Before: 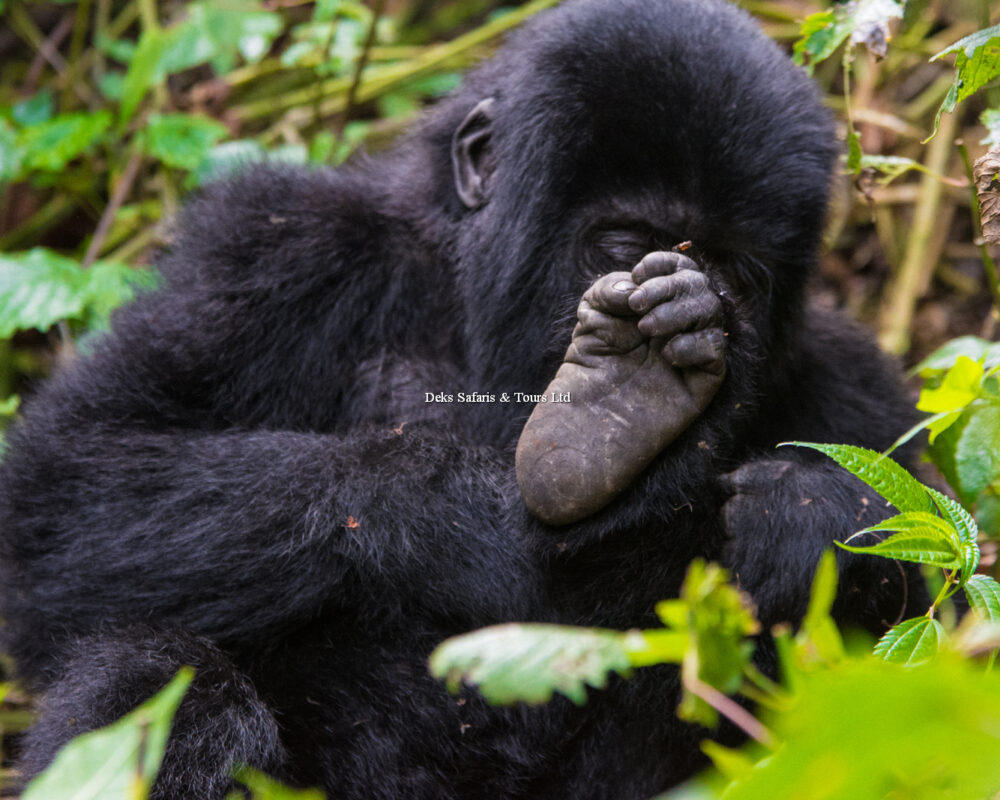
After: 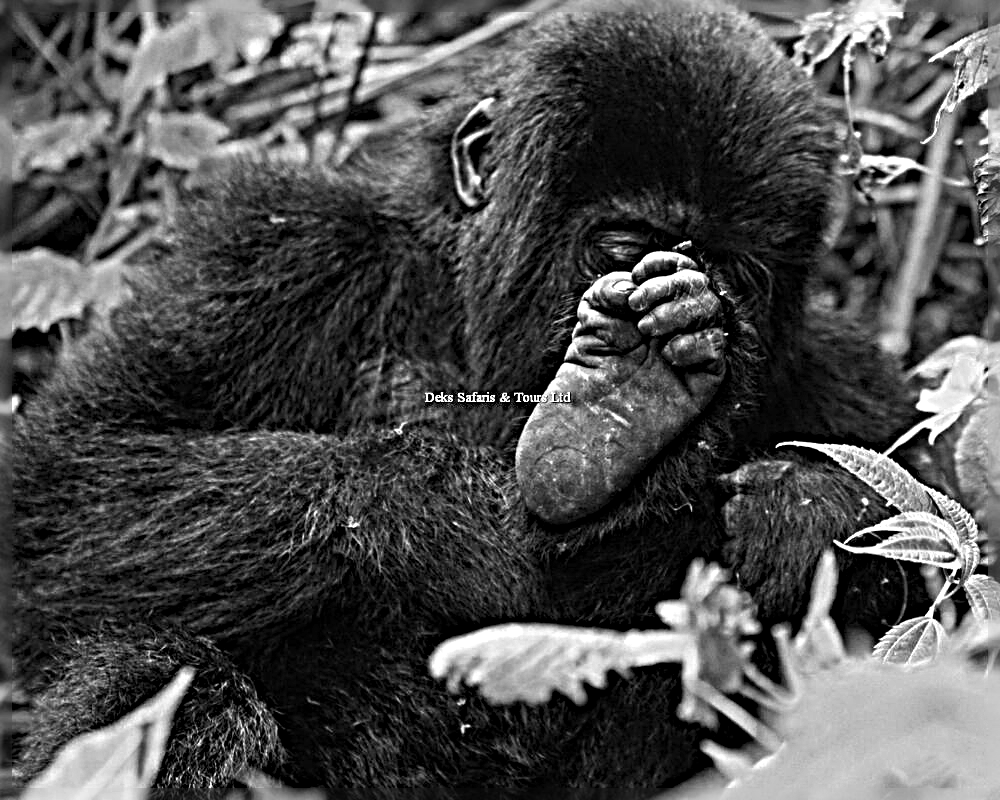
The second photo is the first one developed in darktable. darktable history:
color zones: curves: ch0 [(0.002, 0.589) (0.107, 0.484) (0.146, 0.249) (0.217, 0.352) (0.309, 0.525) (0.39, 0.404) (0.455, 0.169) (0.597, 0.055) (0.724, 0.212) (0.775, 0.691) (0.869, 0.571) (1, 0.587)]; ch1 [(0, 0) (0.143, 0) (0.286, 0) (0.429, 0) (0.571, 0) (0.714, 0) (0.857, 0)]
sharpen: radius 6.26, amount 1.812, threshold 0.181
